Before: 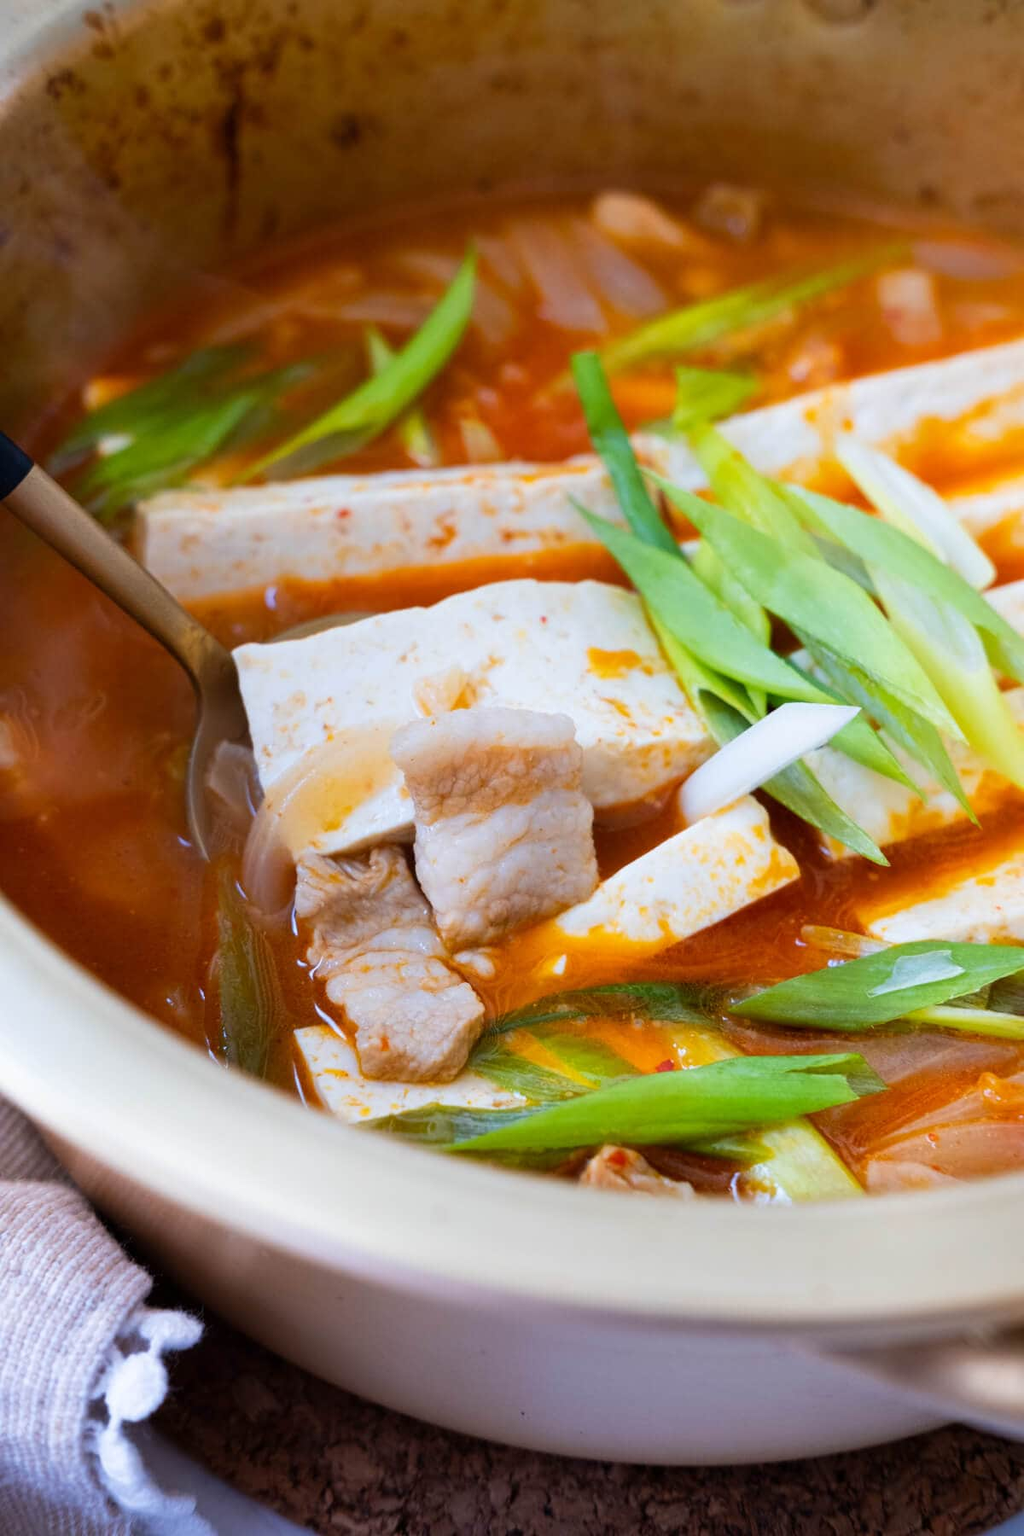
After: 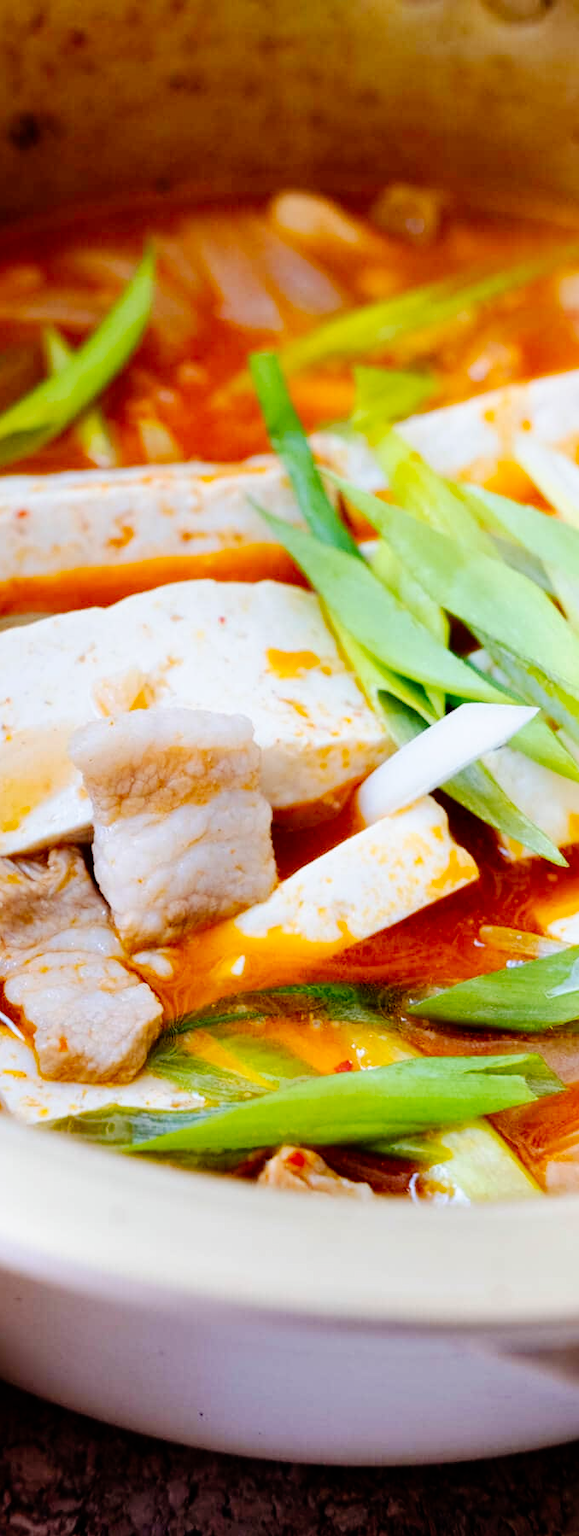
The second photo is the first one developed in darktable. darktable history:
crop: left 31.458%, top 0%, right 11.876%
tone curve: curves: ch0 [(0, 0) (0.003, 0) (0.011, 0.001) (0.025, 0.003) (0.044, 0.005) (0.069, 0.012) (0.1, 0.023) (0.136, 0.039) (0.177, 0.088) (0.224, 0.15) (0.277, 0.24) (0.335, 0.337) (0.399, 0.437) (0.468, 0.535) (0.543, 0.629) (0.623, 0.71) (0.709, 0.782) (0.801, 0.856) (0.898, 0.94) (1, 1)], preserve colors none
